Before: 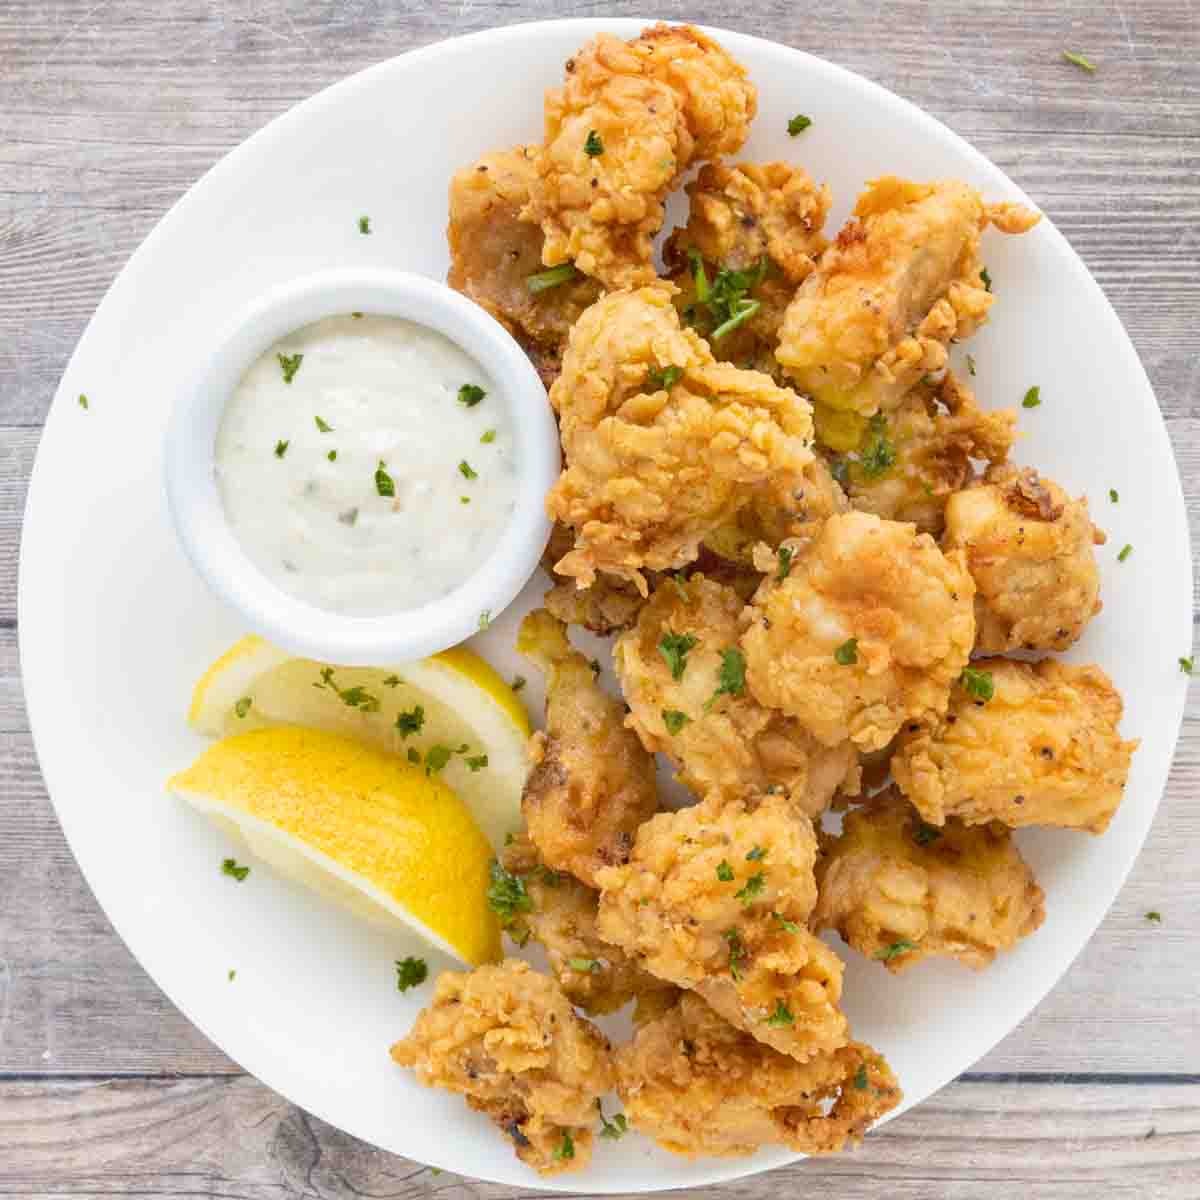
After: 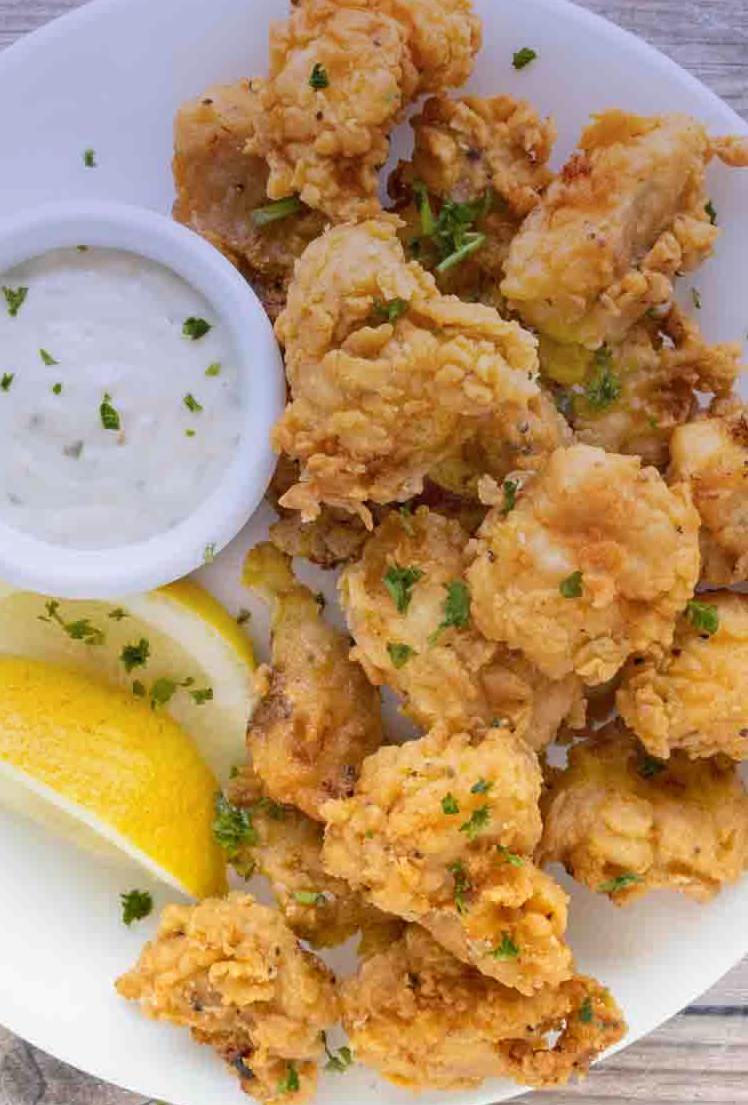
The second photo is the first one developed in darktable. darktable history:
crop and rotate: left 22.918%, top 5.629%, right 14.711%, bottom 2.247%
graduated density: hue 238.83°, saturation 50%
